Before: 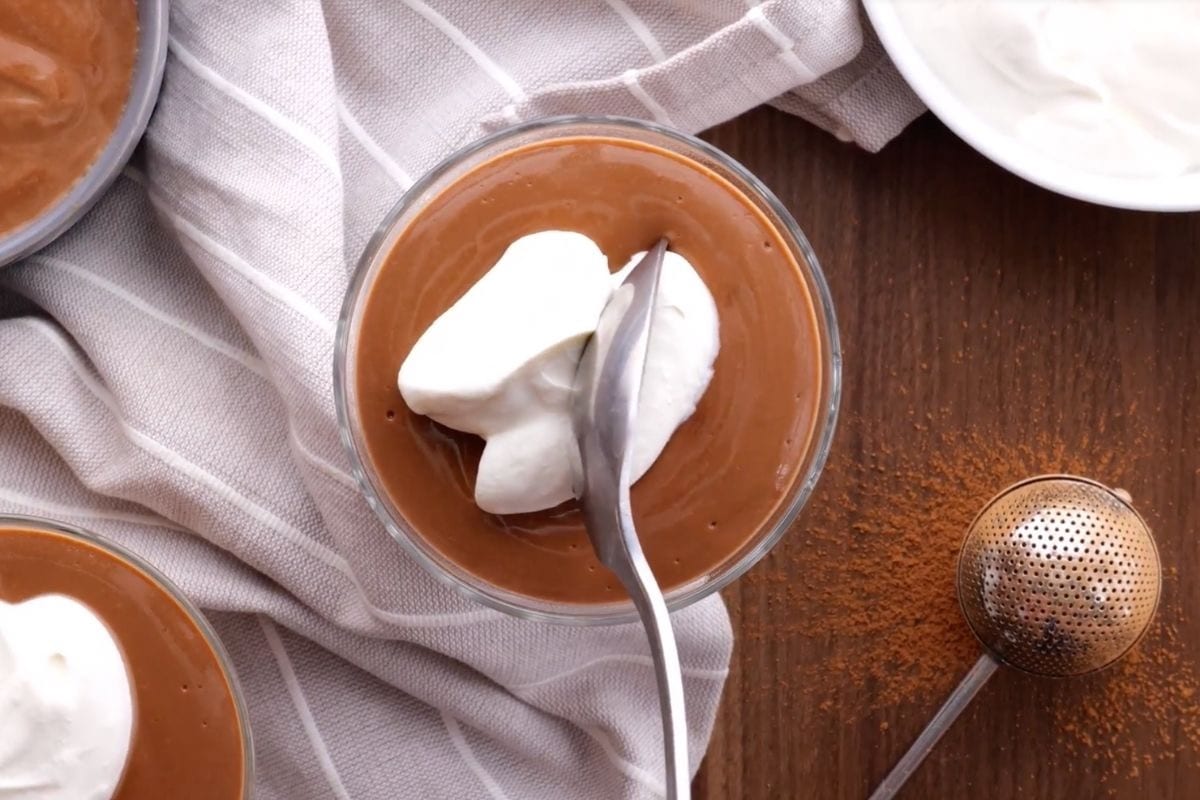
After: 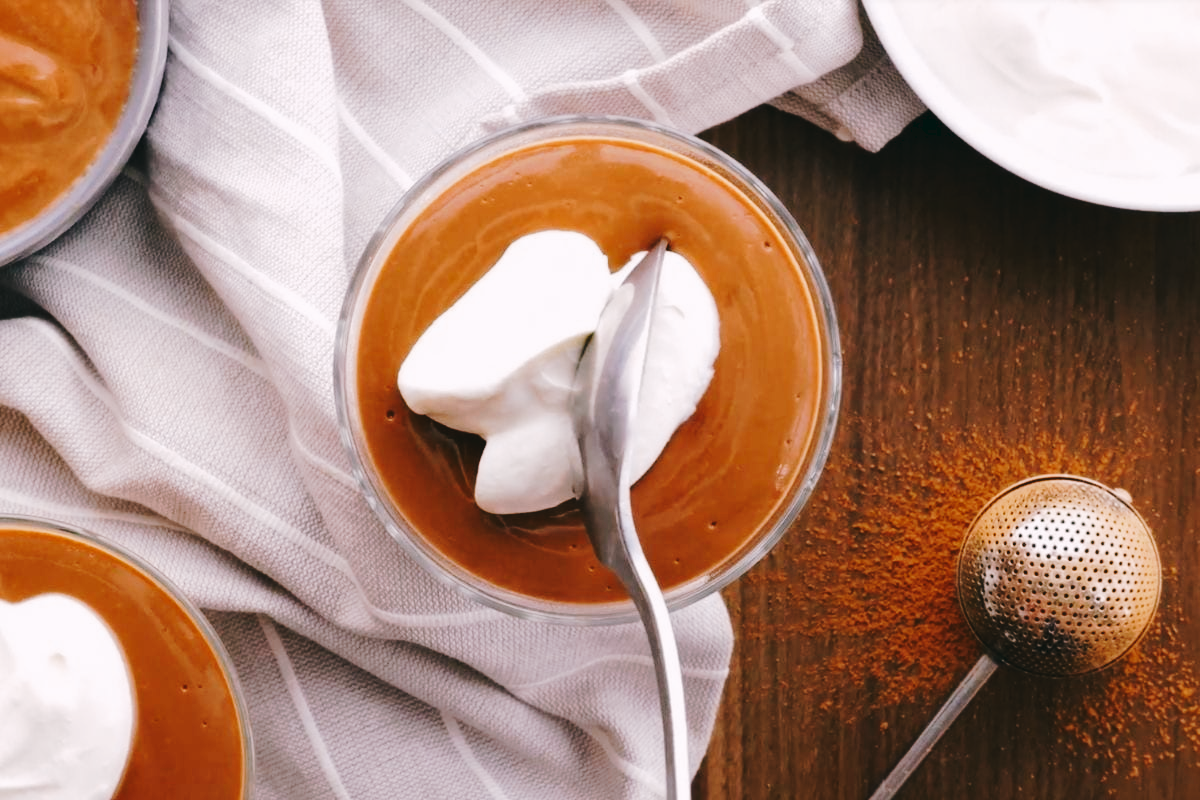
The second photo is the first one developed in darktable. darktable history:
tone curve: curves: ch0 [(0, 0) (0.003, 0.039) (0.011, 0.042) (0.025, 0.048) (0.044, 0.058) (0.069, 0.071) (0.1, 0.089) (0.136, 0.114) (0.177, 0.146) (0.224, 0.199) (0.277, 0.27) (0.335, 0.364) (0.399, 0.47) (0.468, 0.566) (0.543, 0.643) (0.623, 0.73) (0.709, 0.8) (0.801, 0.863) (0.898, 0.925) (1, 1)], preserve colors none
color look up table: target L [96.63, 95.68, 87.22, 90.9, 88.03, 66.66, 59.95, 49.08, 52.95, 37.8, 42.01, 22.69, 9.775, 200.62, 78.05, 74.44, 72.47, 62.98, 64.43, 54.85, 54.99, 52.21, 52.65, 47.52, 33.77, 23.94, 23.22, 8.347, 92.55, 83.34, 74.6, 72.25, 74.04, 61.17, 53.5, 49.77, 52.27, 42.22, 34.81, 27.18, 26.83, 13.55, 88.53, 77.77, 71.84, 55.62, 44.15, 27.39, 5.55], target a [2.908, -14.68, -23.37, -10.4, -22.45, -13.86, -35.57, -32.73, -9.019, -25.41, -11.19, -23.62, -18.18, 0, 19.5, 5.866, 3.673, 39.76, 8.111, 60.67, 26.72, 42.8, 47.34, 63.35, 40.95, 23.27, 1.28, 10.53, 10.13, 31.98, 33.71, 25.2, 46.04, 59.33, 11.36, 11.78, 55.04, 57.02, 40.4, 32.94, 32.11, 14.57, -11.96, -28.17, -17.99, -2.834, -17.4, -2.783, -7.256], target b [2.476, 41.04, 24.29, 25, 11.35, 7.901, 21.68, 27.54, 10.78, 17.76, 33.98, 15.44, 9.343, 0, 33.39, 70.04, 26.22, 49.2, 2.336, 23.51, 34.67, 48.45, 20.53, 42.48, 46.46, 36.82, 3.959, 6.959, -5.092, -19.38, -6.976, -27.57, -31.06, -5.733, -11.82, -64.22, -25.15, 8.997, -55.34, -7.227, -25.63, -28.21, -14.18, -6.357, -38.71, -35.65, -7.359, -19.49, -10.91], num patches 49
